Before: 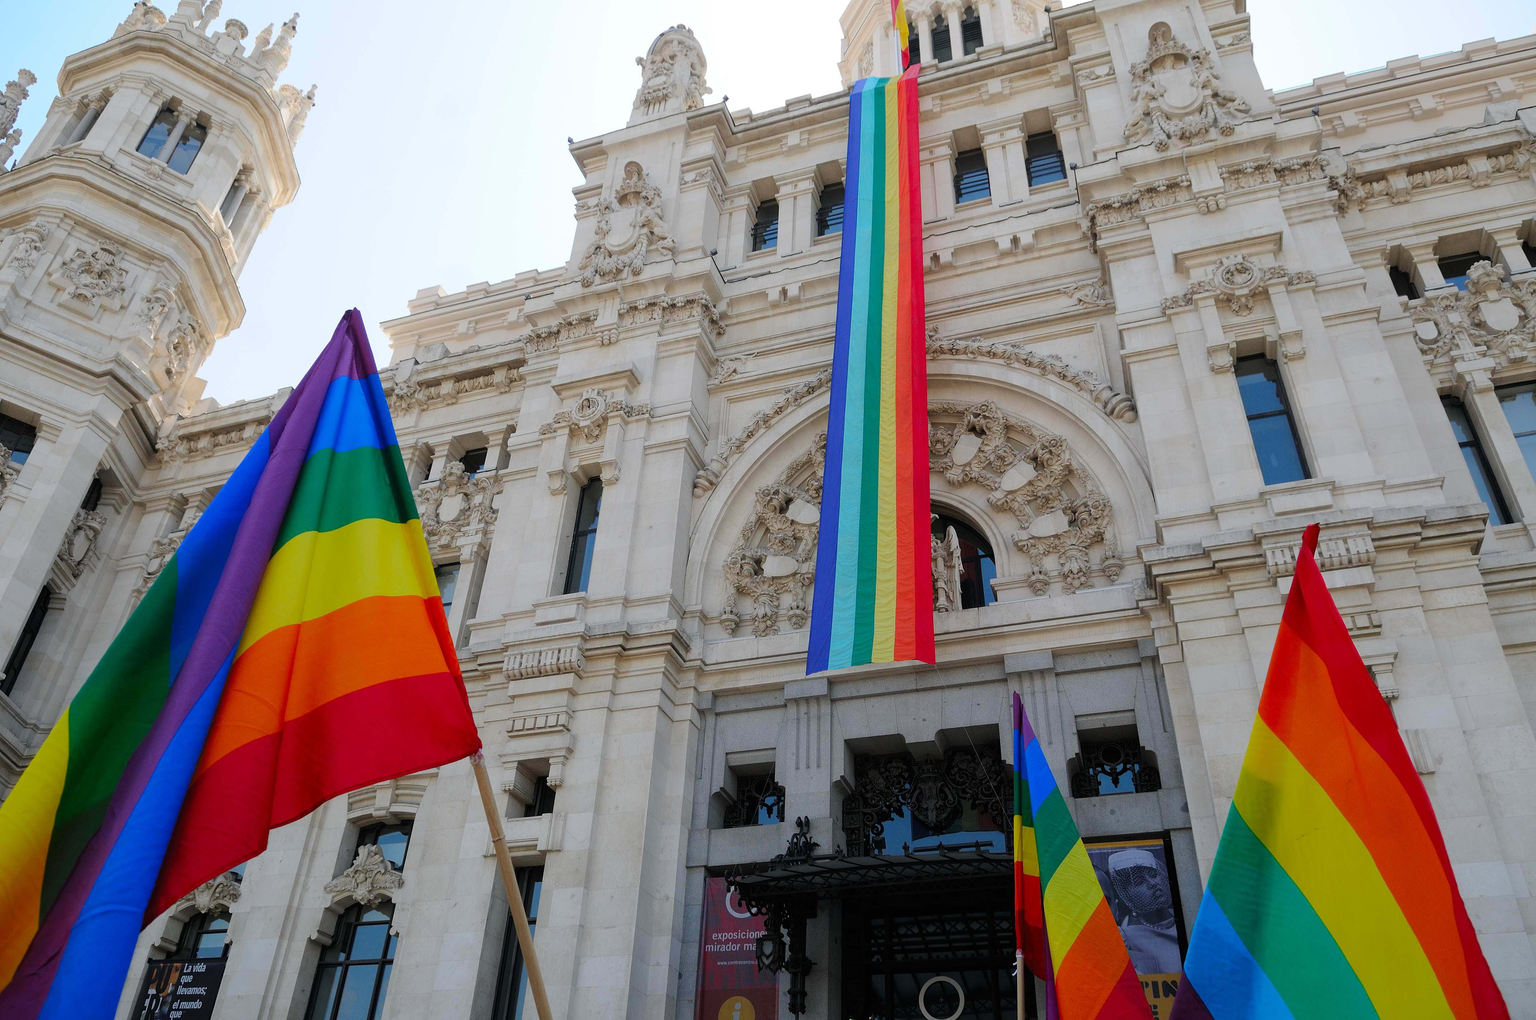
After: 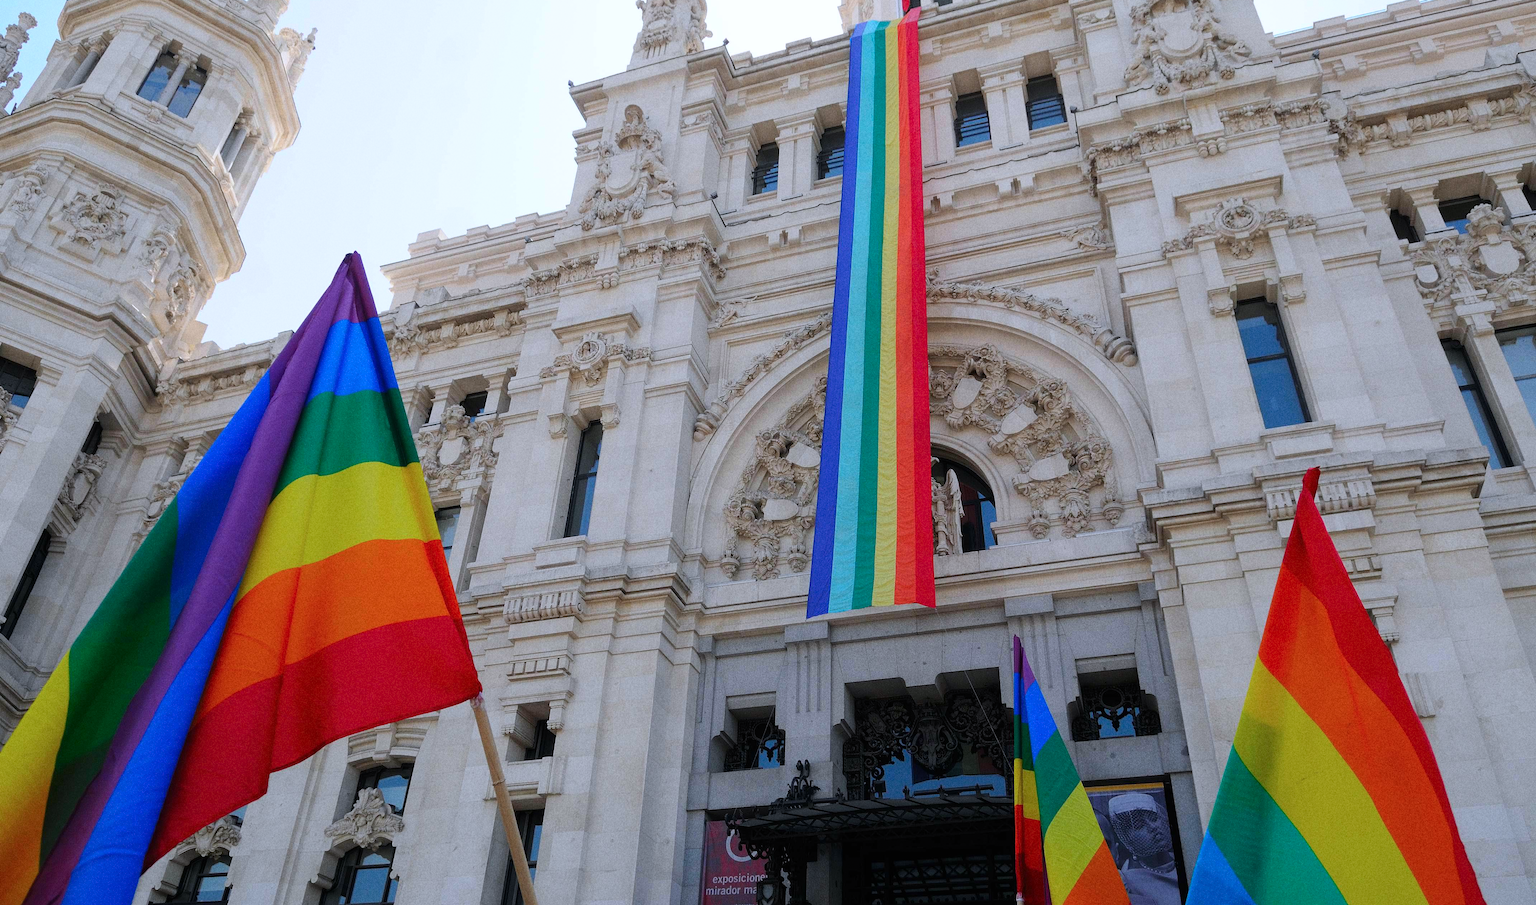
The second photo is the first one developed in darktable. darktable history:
color calibration: illuminant as shot in camera, x 0.358, y 0.373, temperature 4628.91 K
grain: on, module defaults
crop and rotate: top 5.609%, bottom 5.609%
